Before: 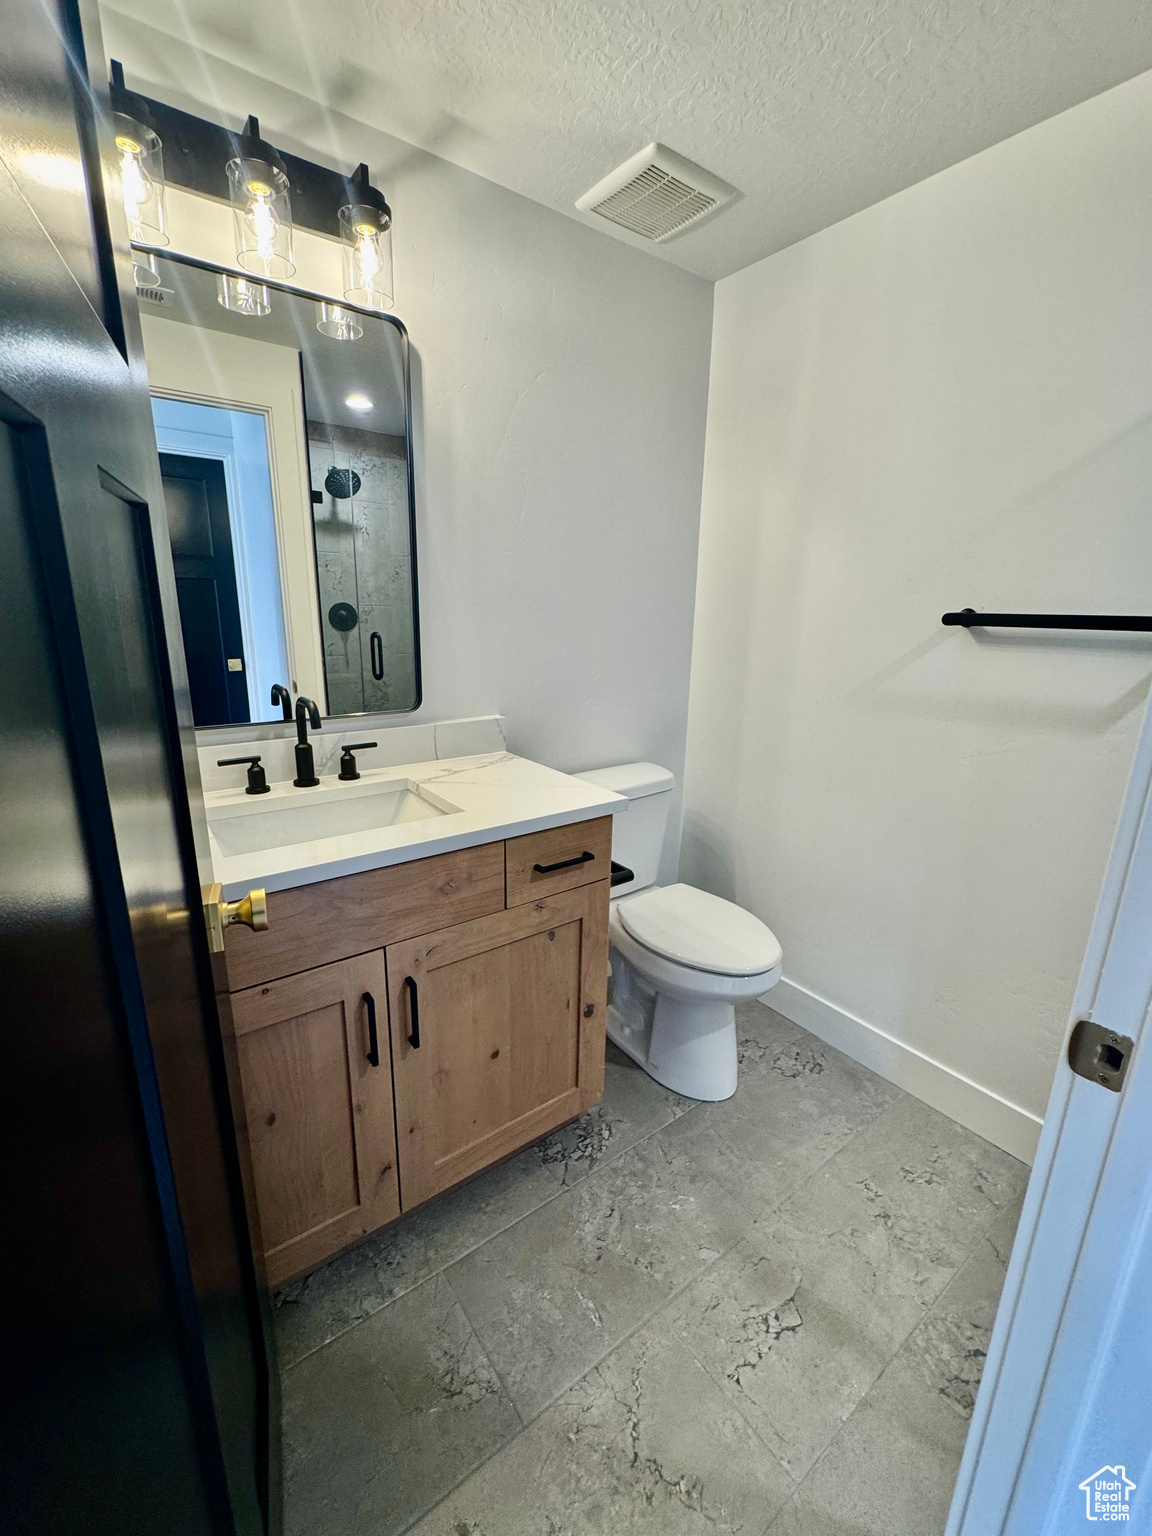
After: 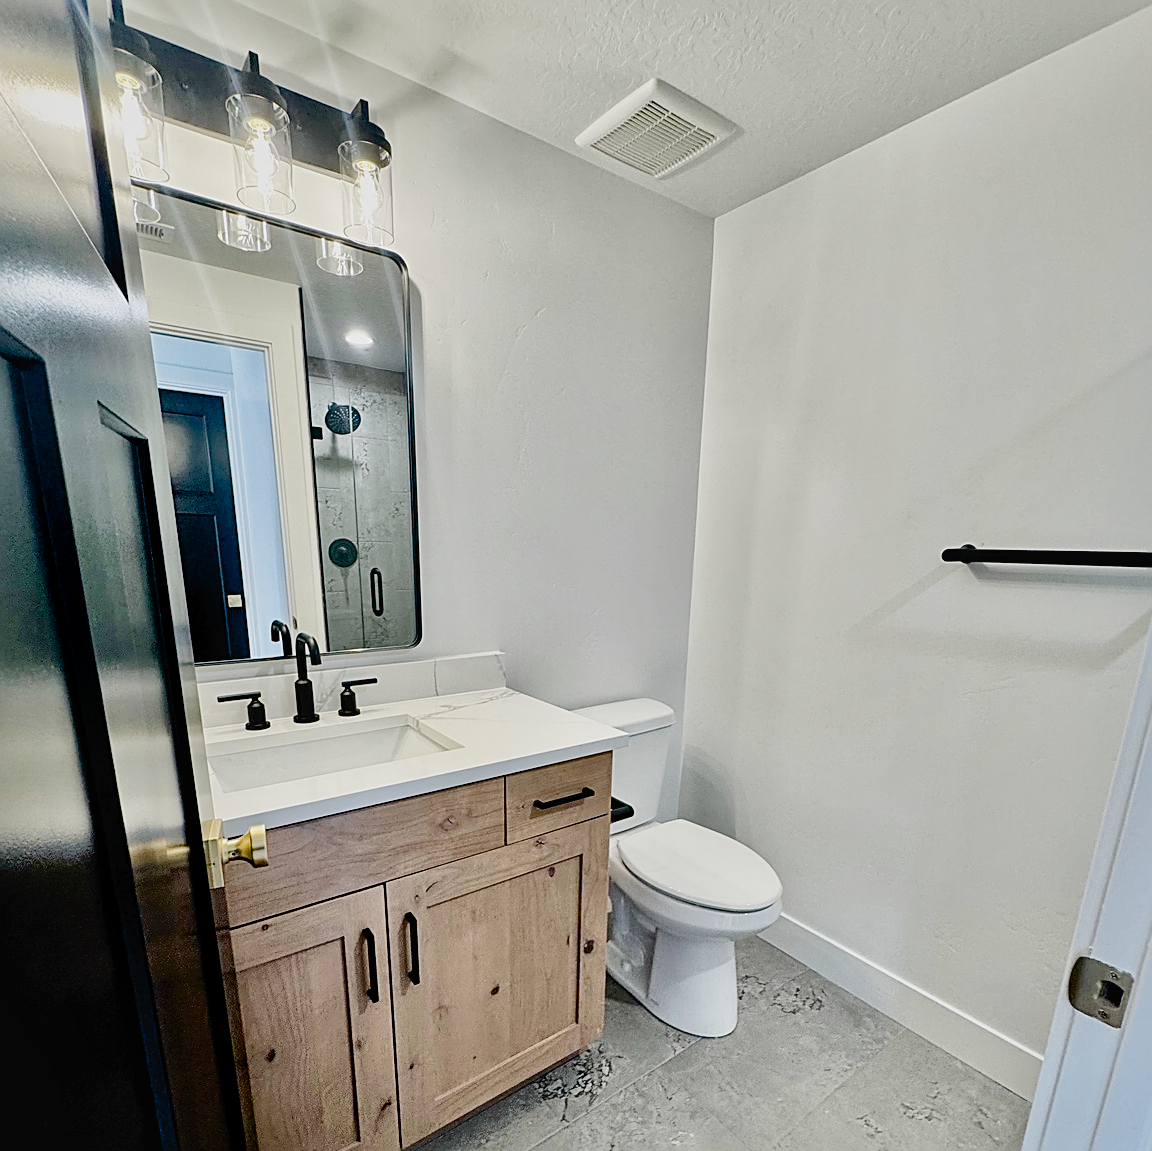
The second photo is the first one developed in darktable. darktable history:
exposure: black level correction 0.001, exposure 0.499 EV, compensate highlight preservation false
filmic rgb: black relative exposure -6.55 EV, white relative exposure 4.74 EV, threshold 5.98 EV, hardness 3.12, contrast 0.793, add noise in highlights 0.001, preserve chrominance no, color science v4 (2020), enable highlight reconstruction true
shadows and highlights: on, module defaults
local contrast: mode bilateral grid, contrast 20, coarseness 51, detail 150%, midtone range 0.2
sharpen: amount 0.591
tone curve: curves: ch0 [(0, 0) (0.003, 0.014) (0.011, 0.017) (0.025, 0.023) (0.044, 0.035) (0.069, 0.04) (0.1, 0.062) (0.136, 0.099) (0.177, 0.152) (0.224, 0.214) (0.277, 0.291) (0.335, 0.383) (0.399, 0.487) (0.468, 0.581) (0.543, 0.662) (0.623, 0.738) (0.709, 0.802) (0.801, 0.871) (0.898, 0.936) (1, 1)], color space Lab, independent channels, preserve colors none
crop: top 4.207%, bottom 20.856%
